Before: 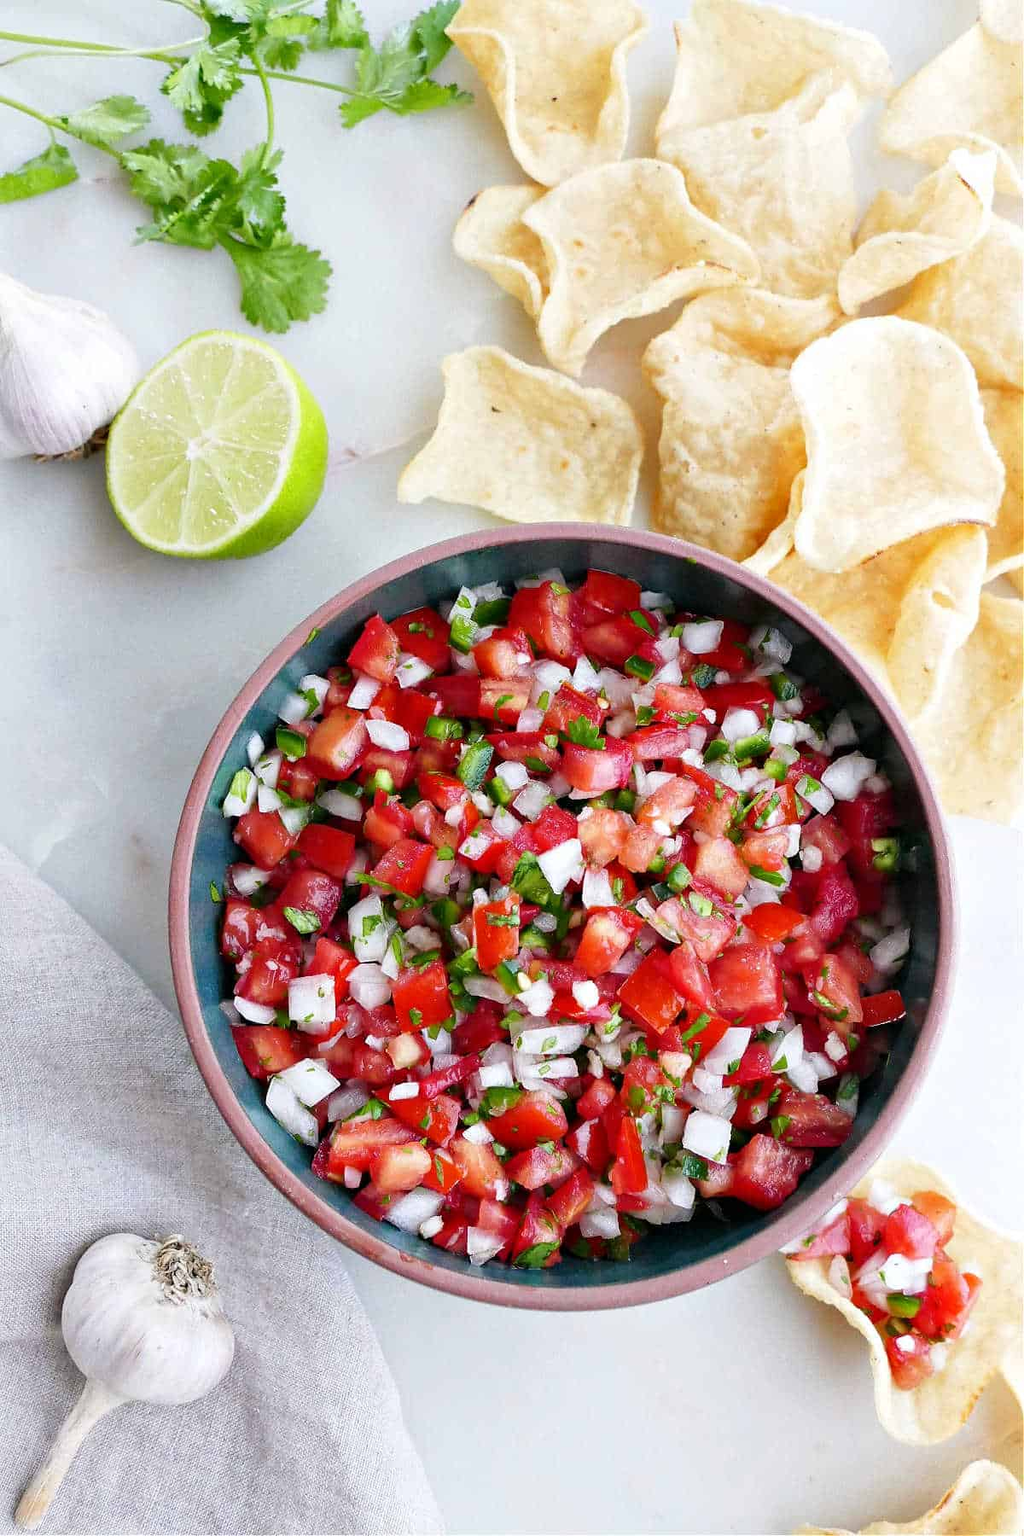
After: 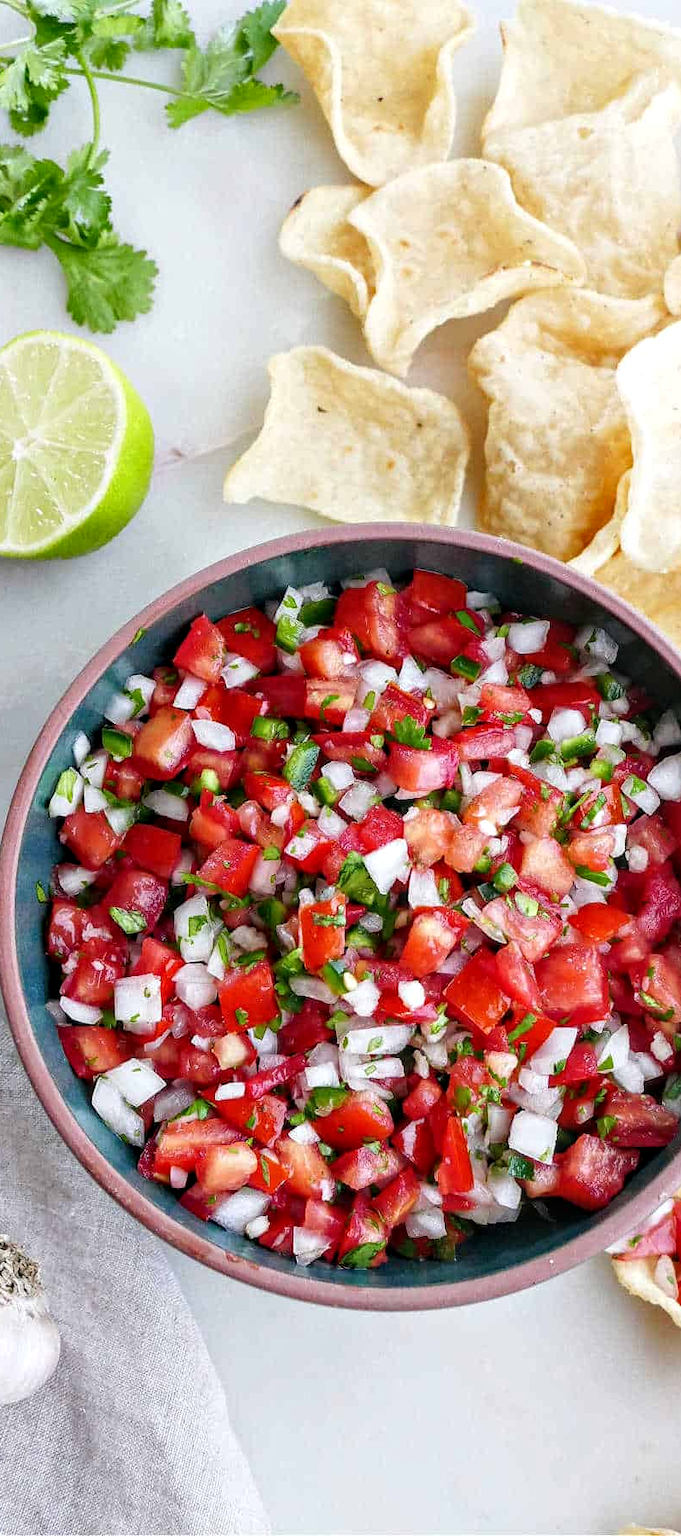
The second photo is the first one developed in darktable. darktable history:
crop: left 17.011%, right 16.401%
local contrast: on, module defaults
